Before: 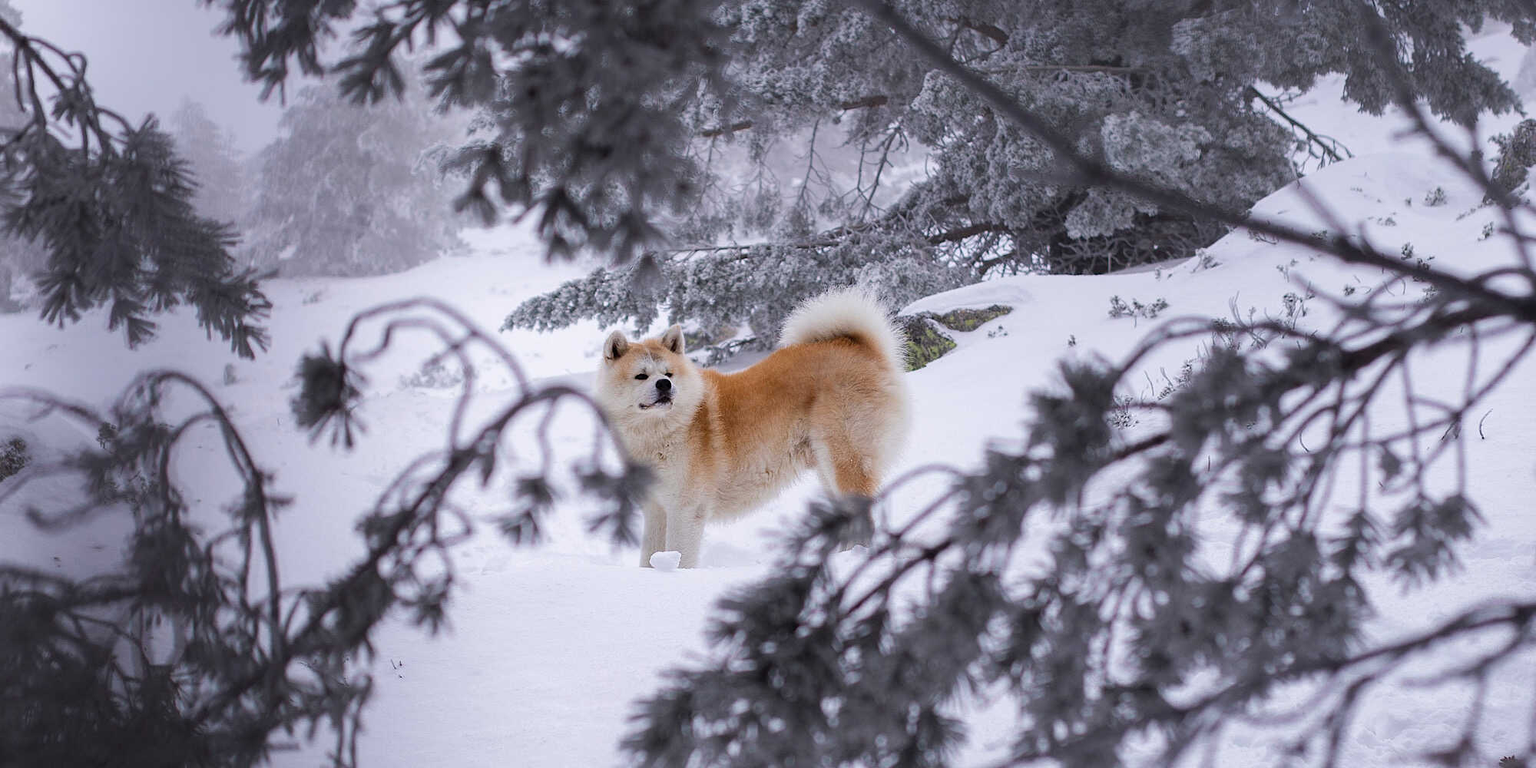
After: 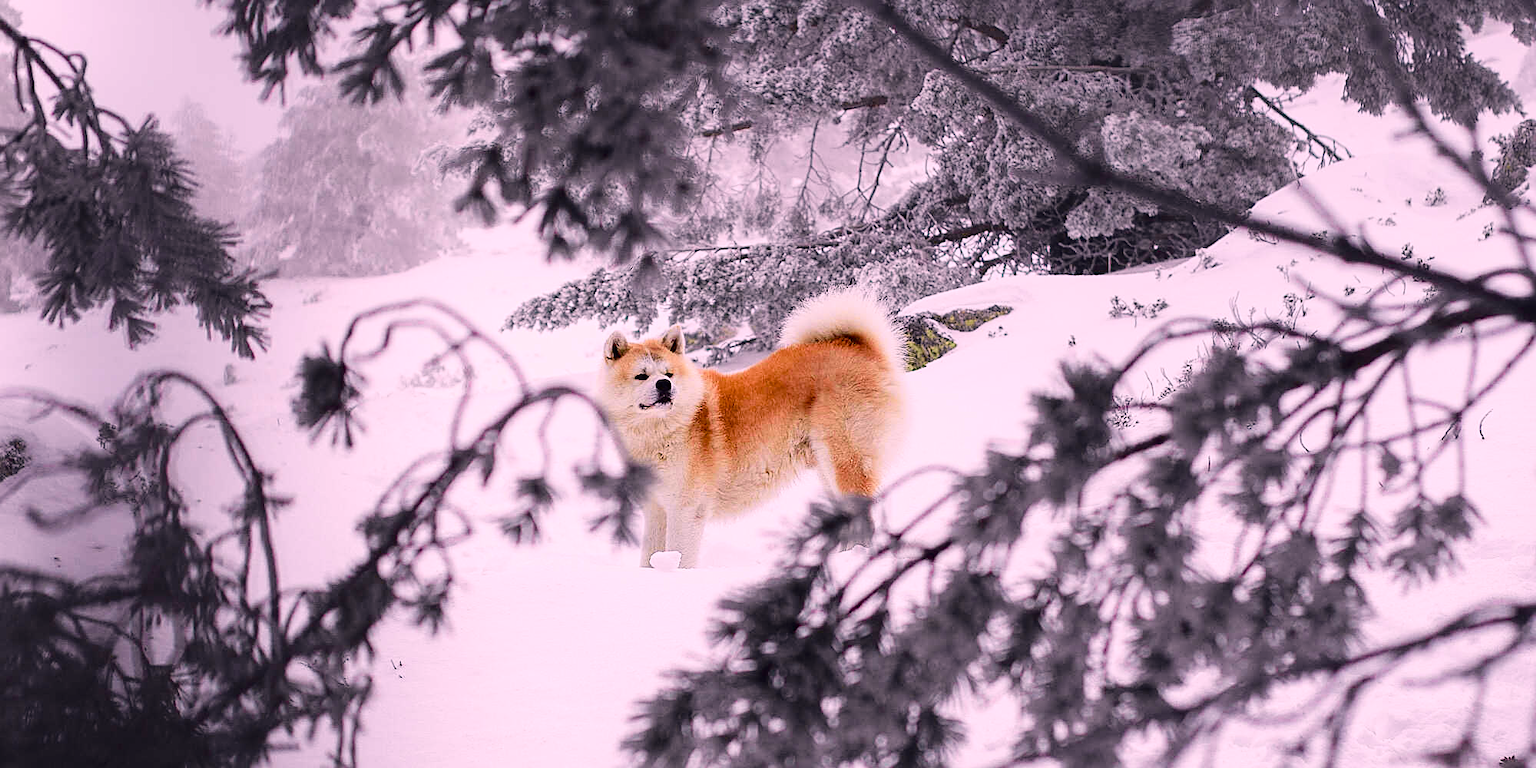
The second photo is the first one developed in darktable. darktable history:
sharpen: on, module defaults
color balance rgb: perceptual saturation grading › global saturation 27.522%, perceptual saturation grading › highlights -25.031%, perceptual saturation grading › shadows 26.001%, global vibrance 20%
tone curve: curves: ch0 [(0, 0.011) (0.053, 0.026) (0.174, 0.115) (0.398, 0.444) (0.673, 0.775) (0.829, 0.906) (0.991, 0.981)]; ch1 [(0, 0) (0.264, 0.22) (0.407, 0.373) (0.463, 0.457) (0.492, 0.501) (0.512, 0.513) (0.54, 0.543) (0.585, 0.617) (0.659, 0.686) (0.78, 0.8) (1, 1)]; ch2 [(0, 0) (0.438, 0.449) (0.473, 0.469) (0.503, 0.5) (0.523, 0.534) (0.562, 0.591) (0.612, 0.627) (0.701, 0.707) (1, 1)], color space Lab, independent channels, preserve colors none
color correction: highlights a* 14.54, highlights b* 4.73
